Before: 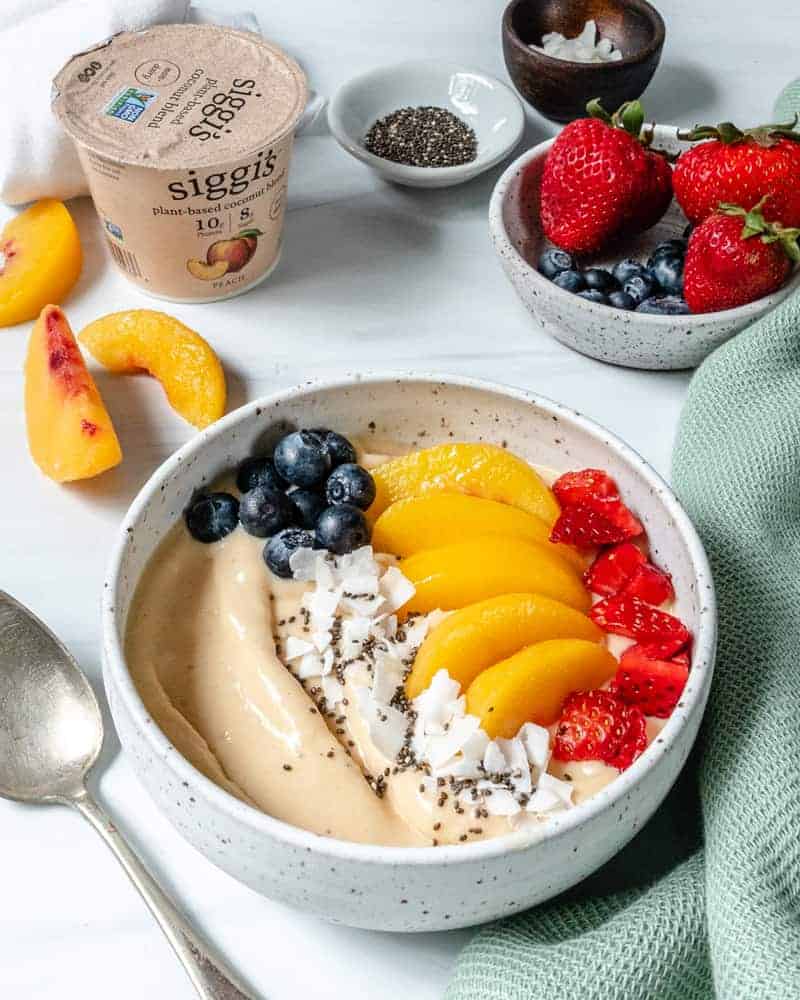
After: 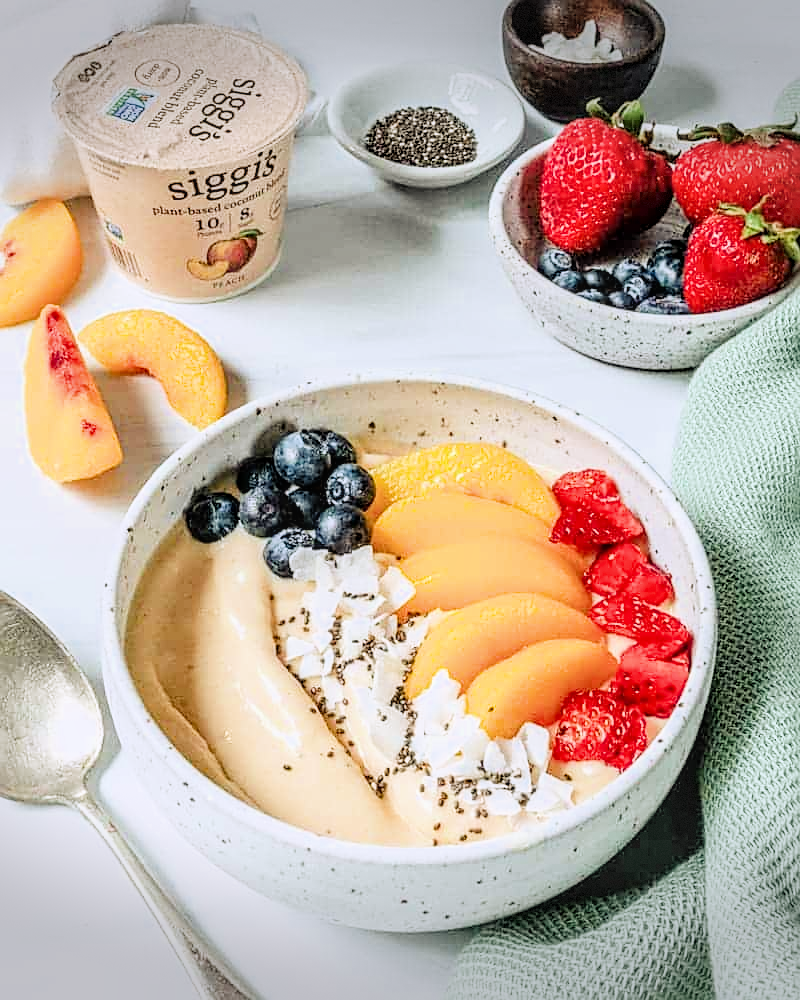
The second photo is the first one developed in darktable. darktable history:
vignetting: fall-off start 100%, brightness -0.406, saturation -0.3, width/height ratio 1.324, dithering 8-bit output, unbound false
exposure: black level correction 0, exposure 1.2 EV, compensate highlight preservation false
sharpen: on, module defaults
filmic rgb: black relative exposure -7.65 EV, white relative exposure 4.56 EV, hardness 3.61
rgb curve: curves: ch2 [(0, 0) (0.567, 0.512) (1, 1)], mode RGB, independent channels
local contrast: on, module defaults
